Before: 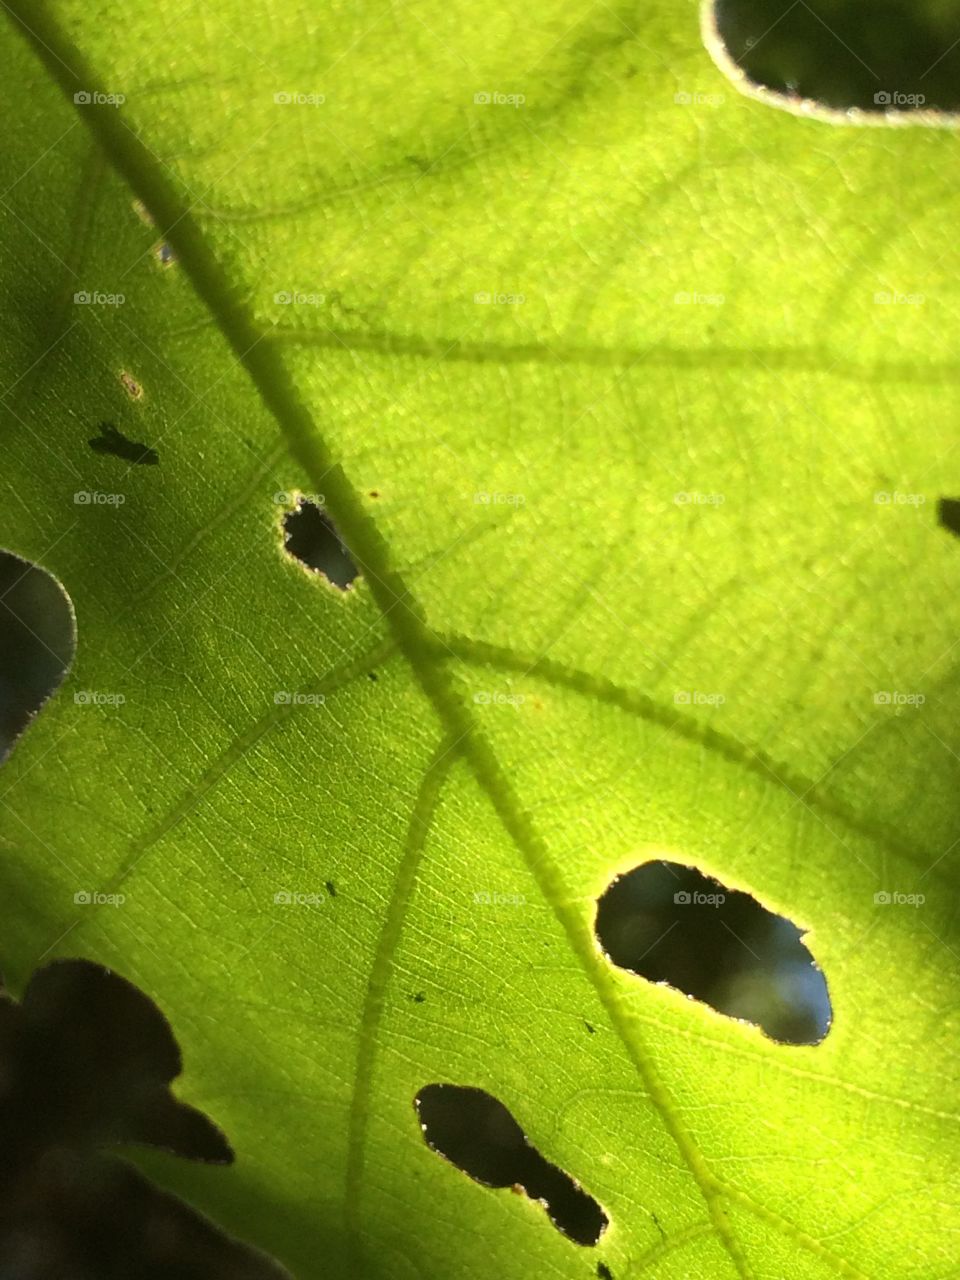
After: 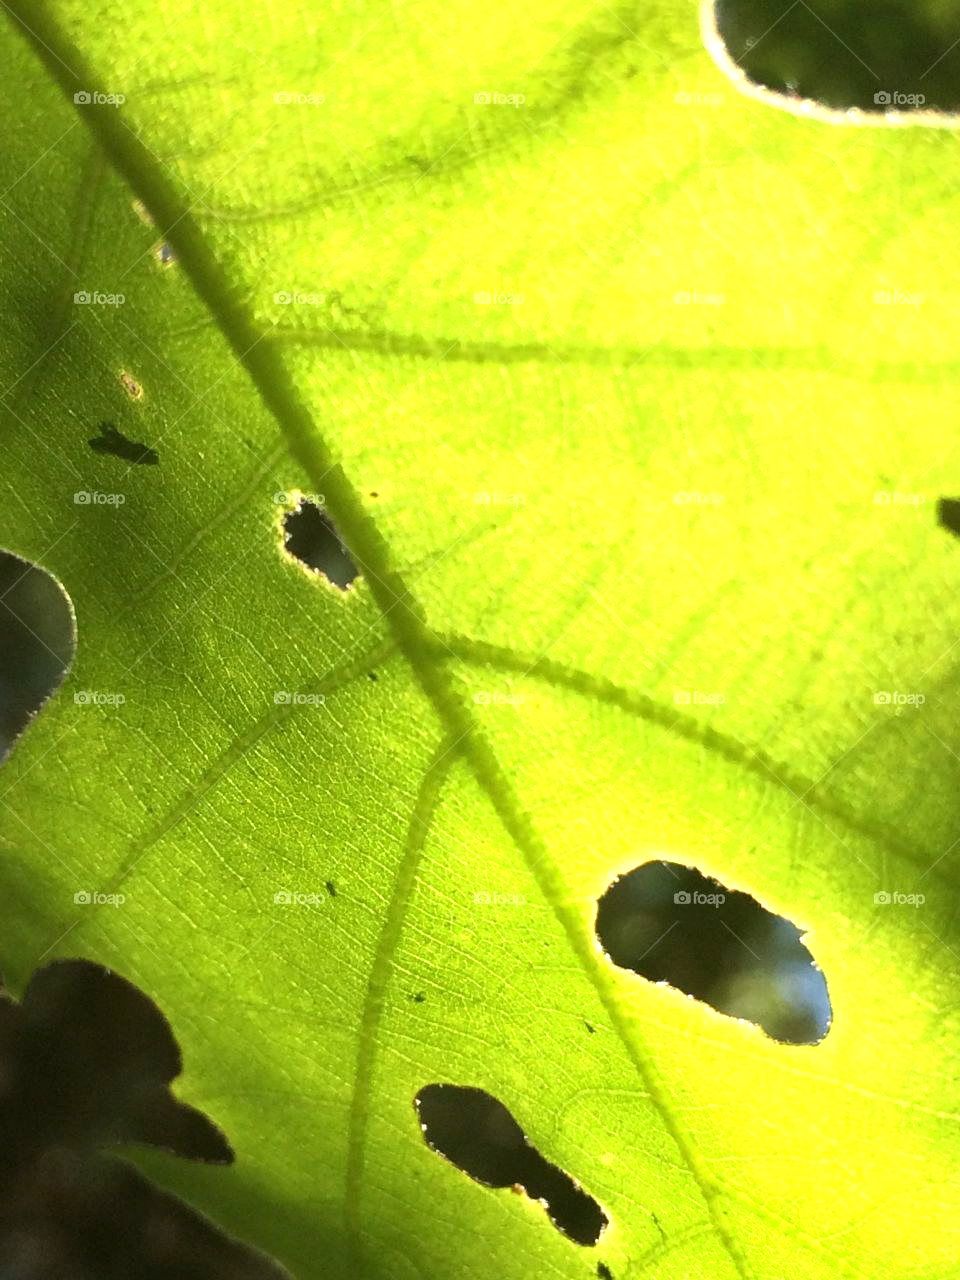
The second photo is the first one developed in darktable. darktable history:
exposure: exposure 0.778 EV, compensate highlight preservation false
